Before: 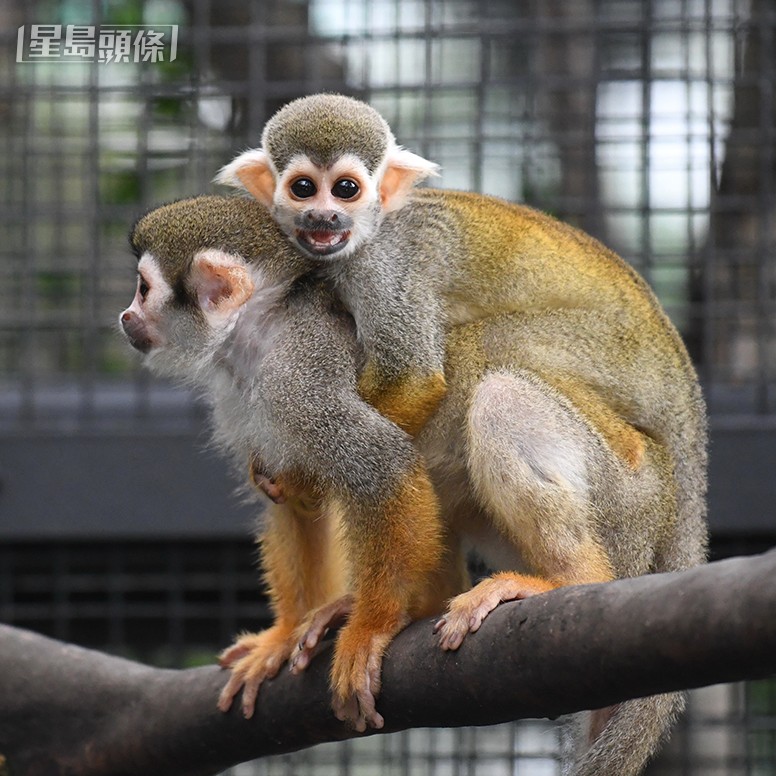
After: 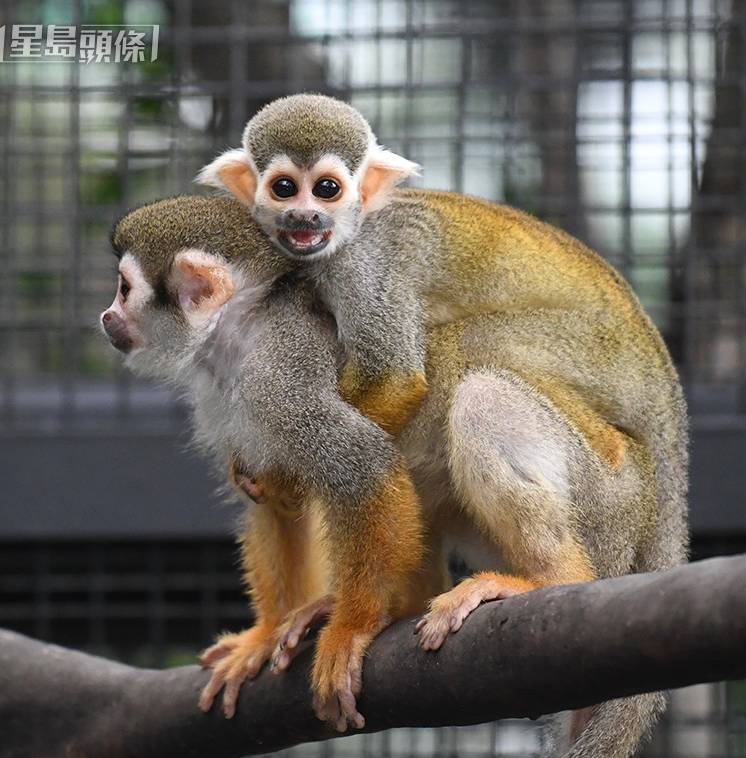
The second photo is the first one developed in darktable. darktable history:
crop and rotate: left 2.489%, right 1.283%, bottom 2.232%
